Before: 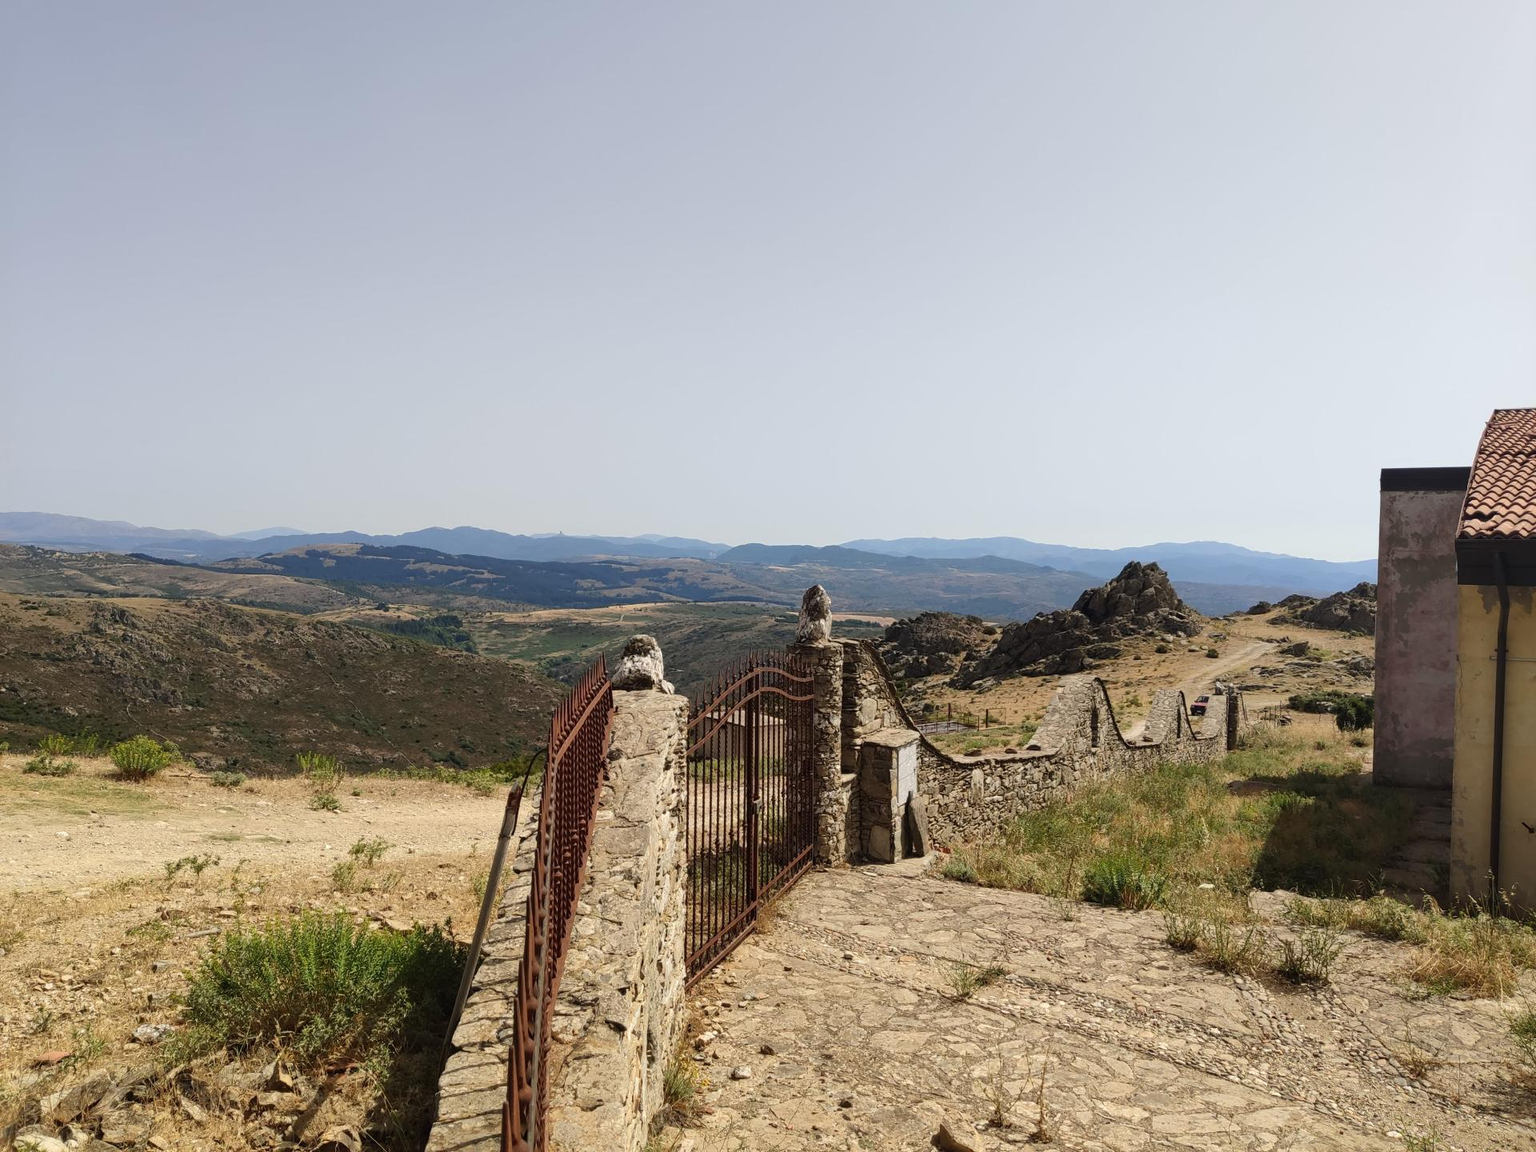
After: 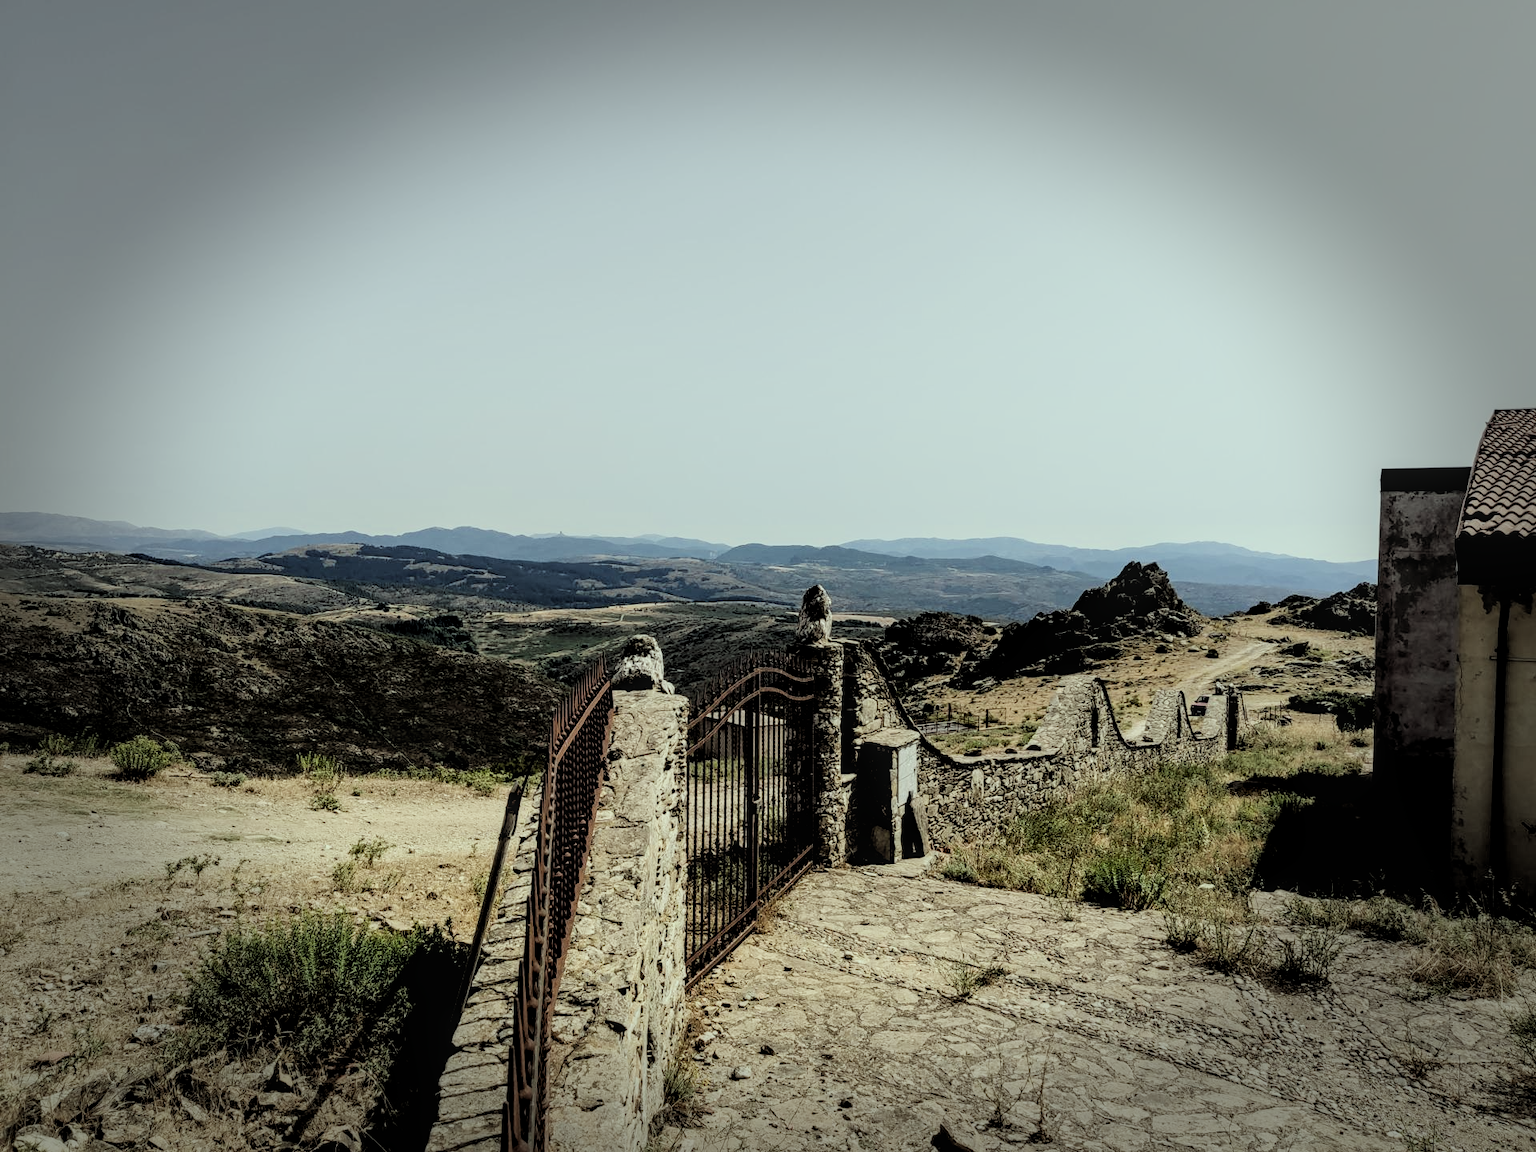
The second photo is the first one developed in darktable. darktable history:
color correction: highlights a* -8, highlights b* 3.1
local contrast: on, module defaults
shadows and highlights: shadows 0, highlights 40
rgb levels: levels [[0.034, 0.472, 0.904], [0, 0.5, 1], [0, 0.5, 1]]
vignetting: fall-off start 66.7%, fall-off radius 39.74%, brightness -0.576, saturation -0.258, automatic ratio true, width/height ratio 0.671, dithering 16-bit output
color balance: mode lift, gamma, gain (sRGB)
filmic rgb: black relative exposure -7.65 EV, white relative exposure 4.56 EV, hardness 3.61, contrast 1.05
contrast brightness saturation: contrast 0.11, saturation -0.17
